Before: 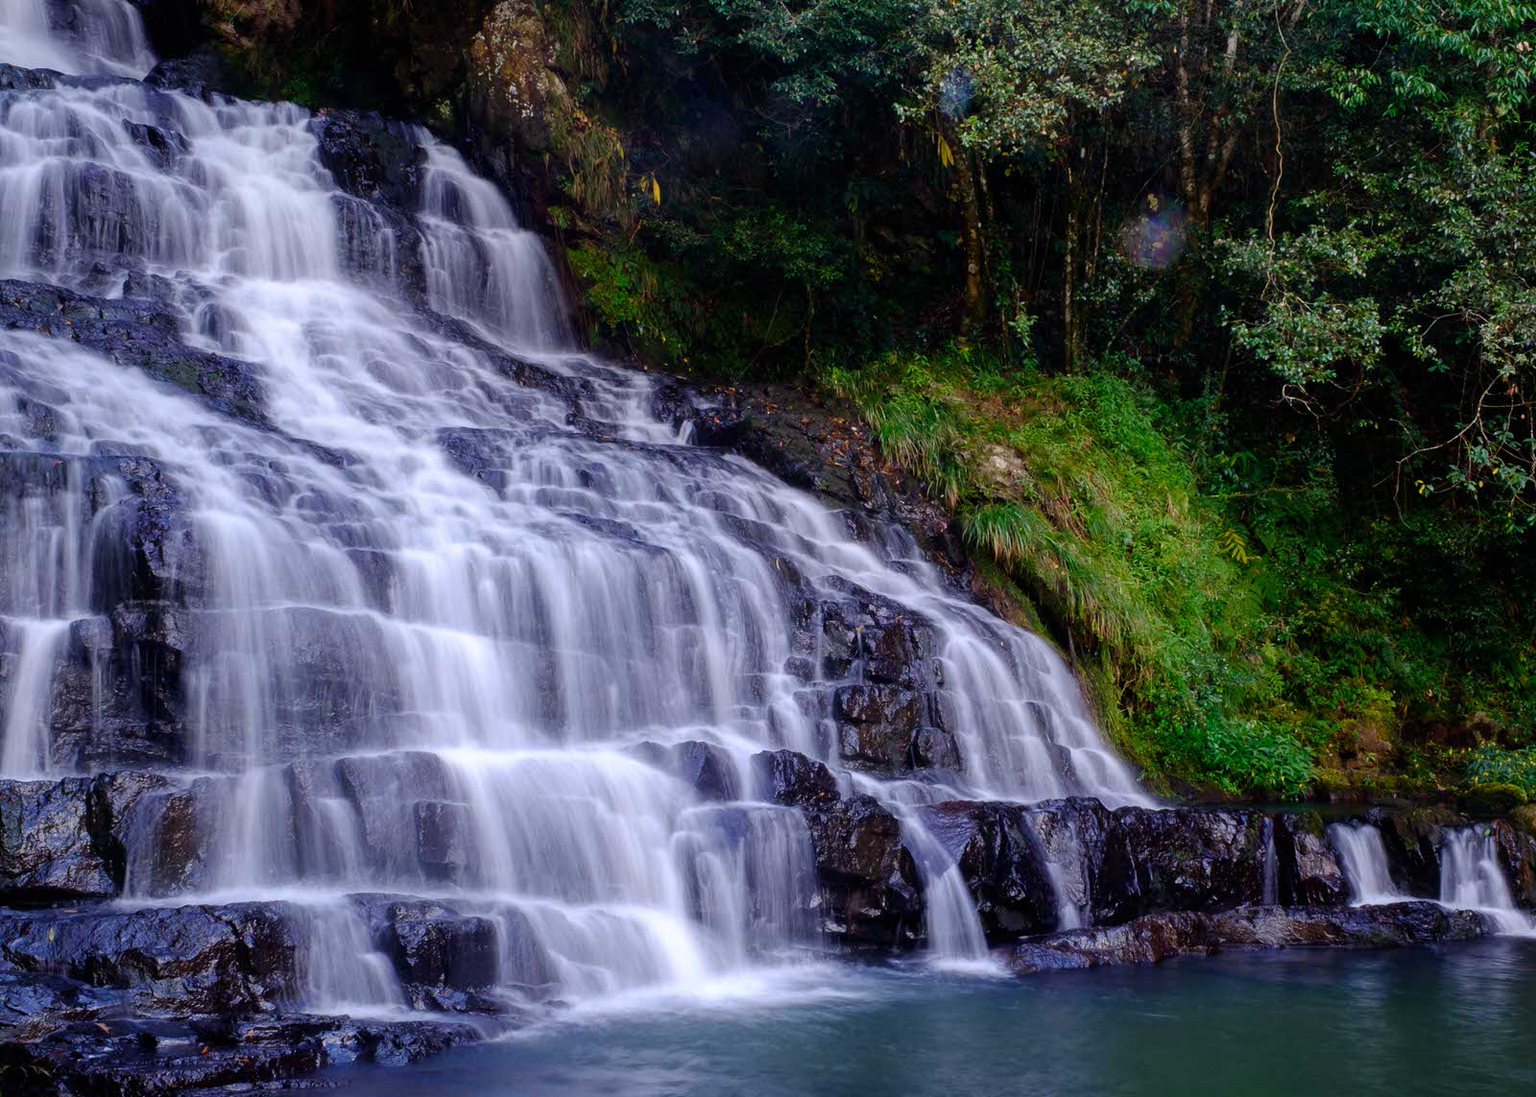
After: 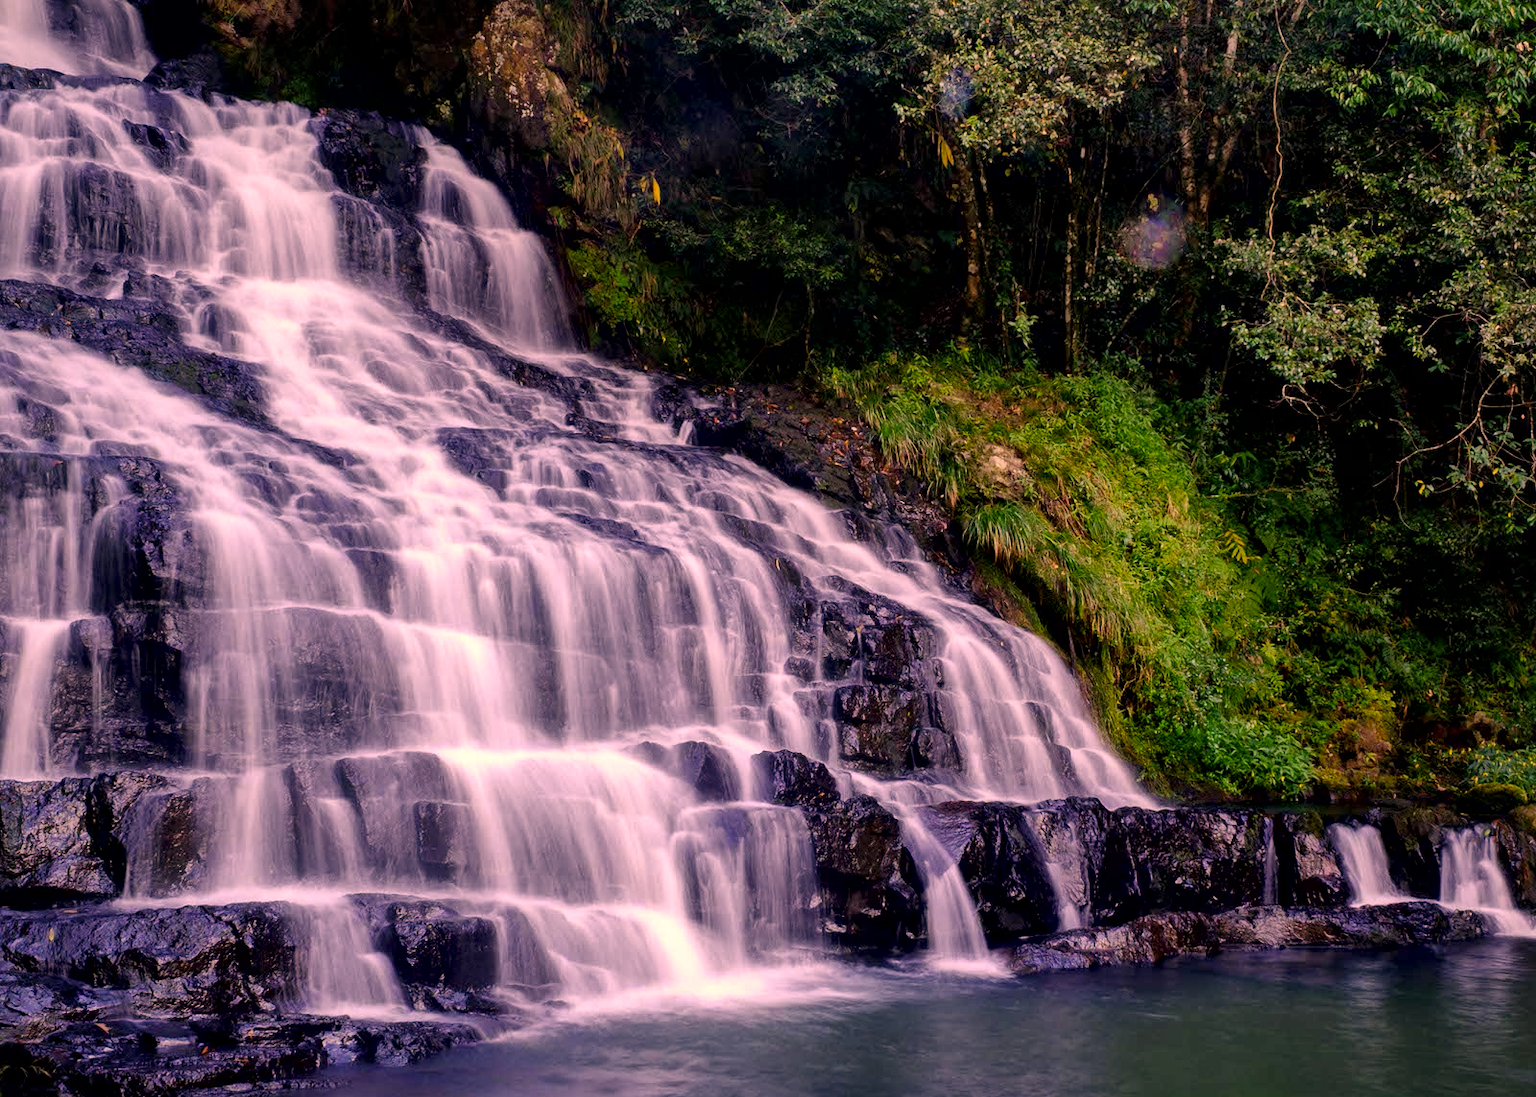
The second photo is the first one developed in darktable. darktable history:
color correction: highlights a* 21.88, highlights b* 22.25
local contrast: mode bilateral grid, contrast 25, coarseness 60, detail 151%, midtone range 0.2
